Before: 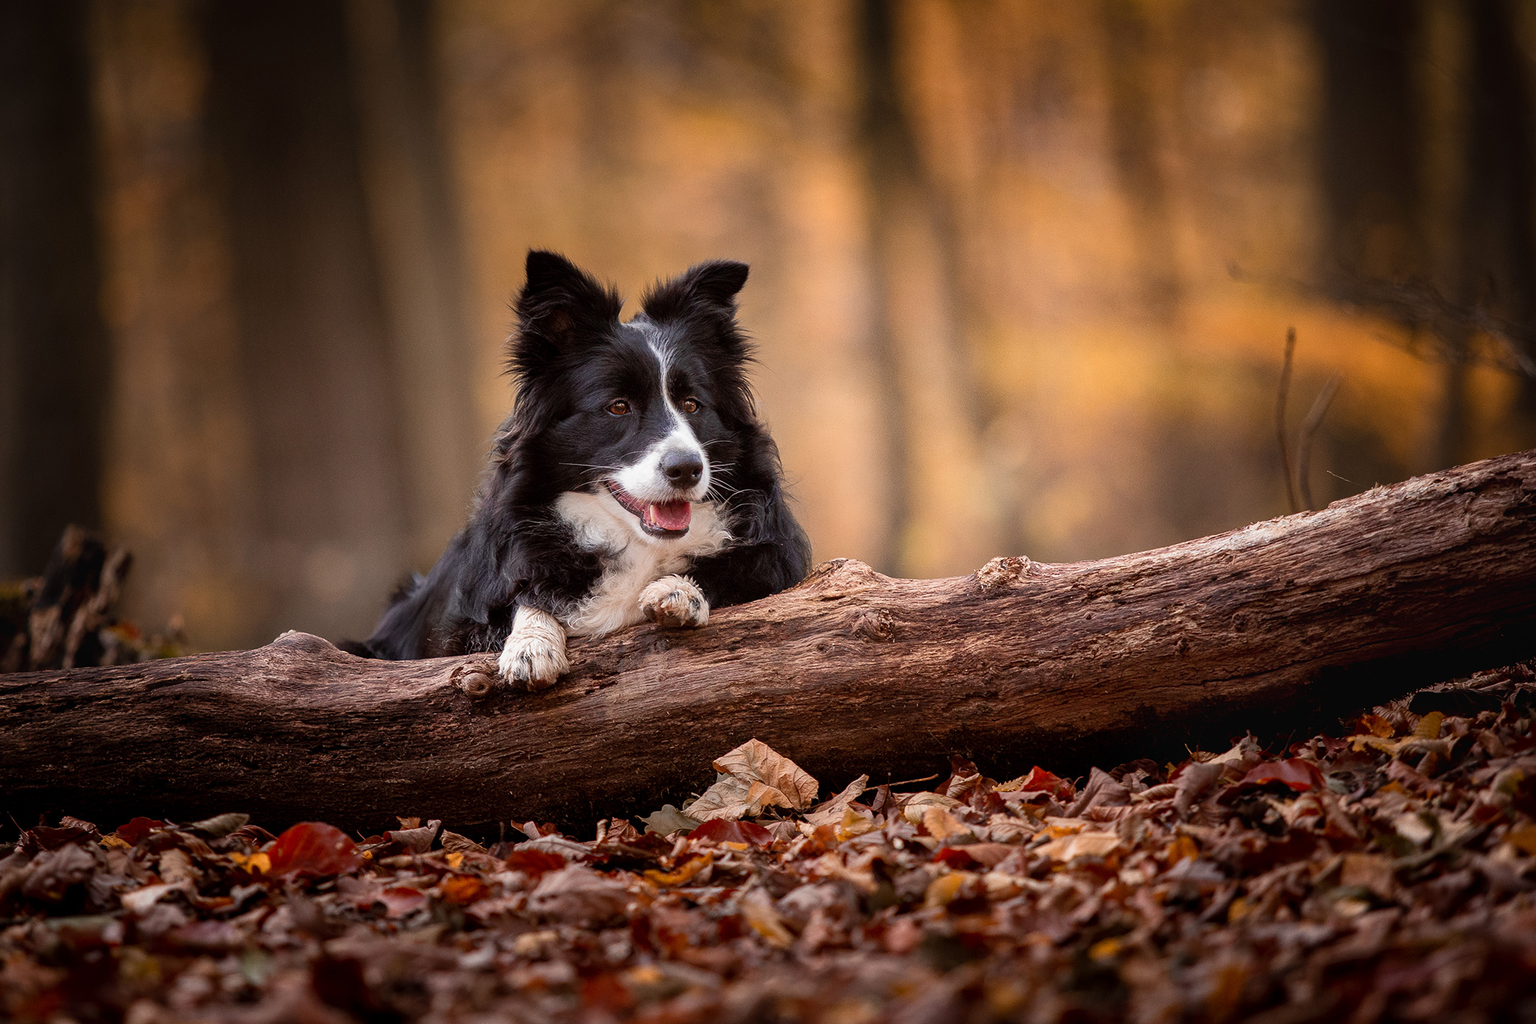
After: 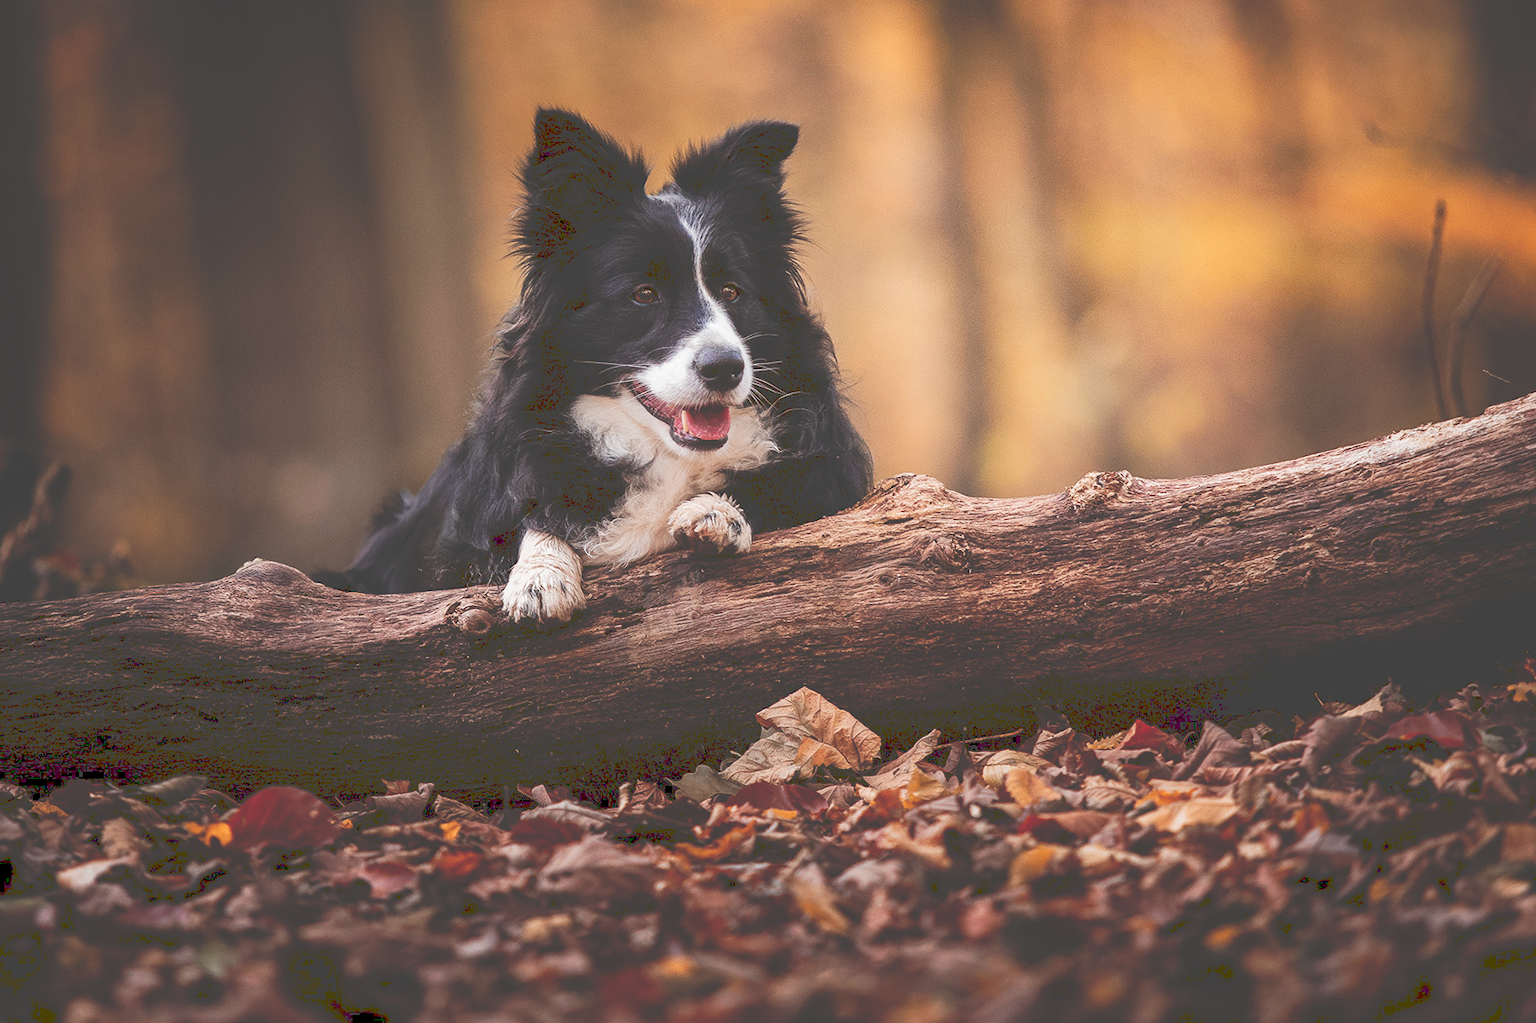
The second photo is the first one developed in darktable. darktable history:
tone curve: curves: ch0 [(0, 0) (0.003, 0.273) (0.011, 0.276) (0.025, 0.276) (0.044, 0.28) (0.069, 0.283) (0.1, 0.288) (0.136, 0.293) (0.177, 0.302) (0.224, 0.321) (0.277, 0.349) (0.335, 0.393) (0.399, 0.448) (0.468, 0.51) (0.543, 0.589) (0.623, 0.677) (0.709, 0.761) (0.801, 0.839) (0.898, 0.909) (1, 1)], preserve colors none
crop and rotate: left 4.842%, top 15.51%, right 10.668%
